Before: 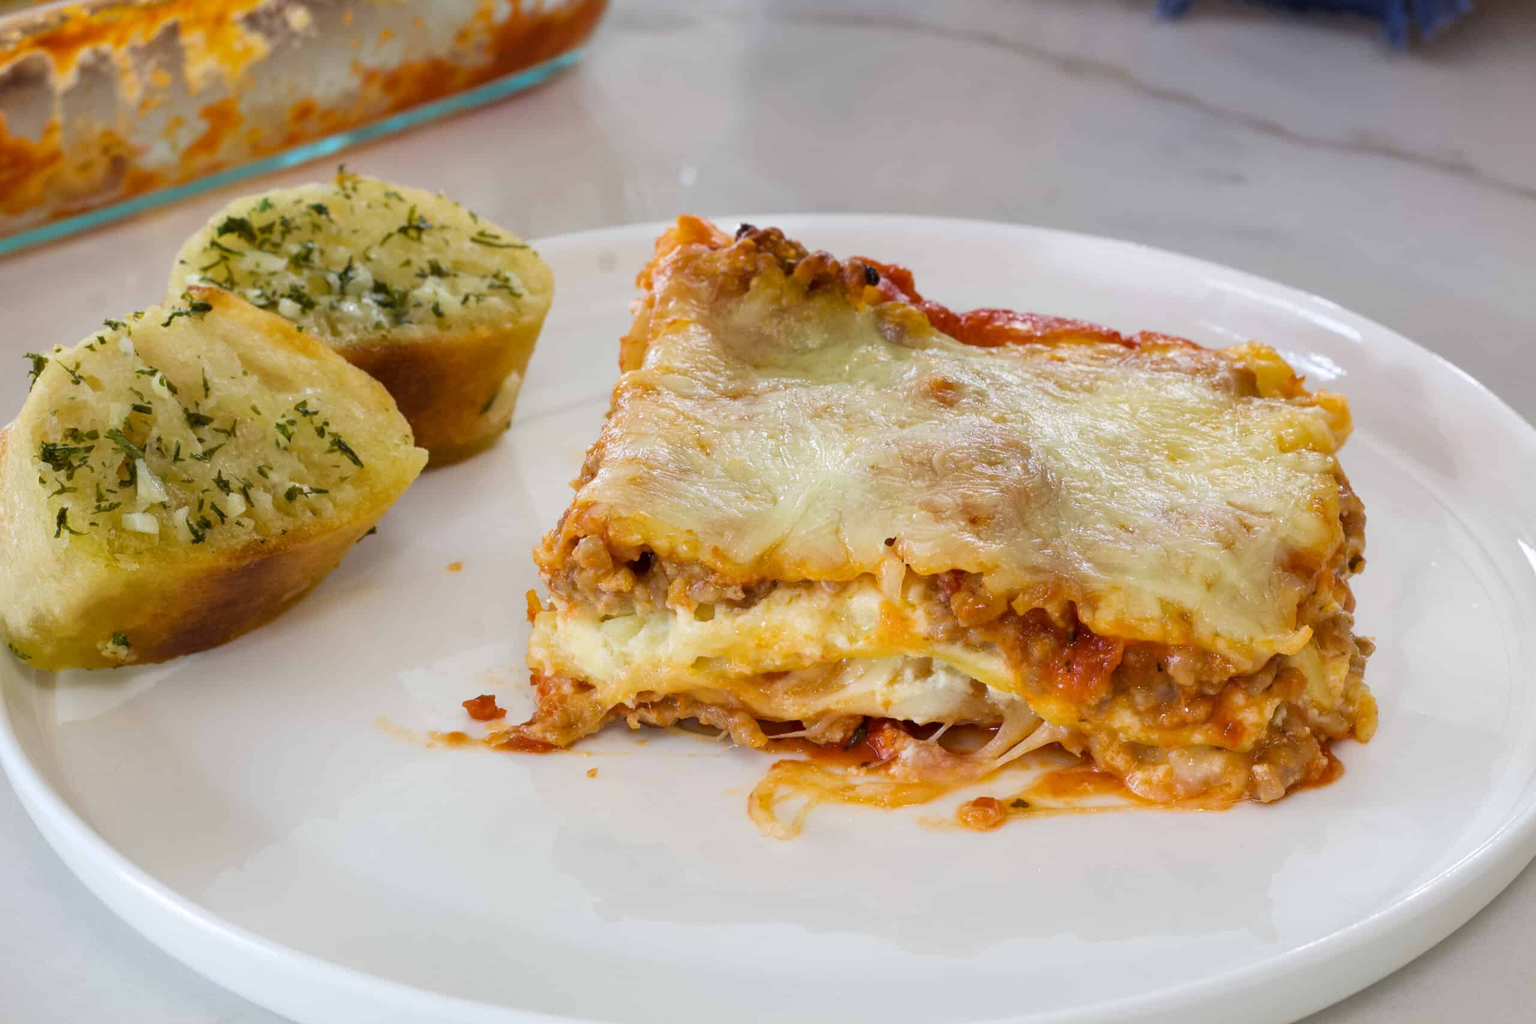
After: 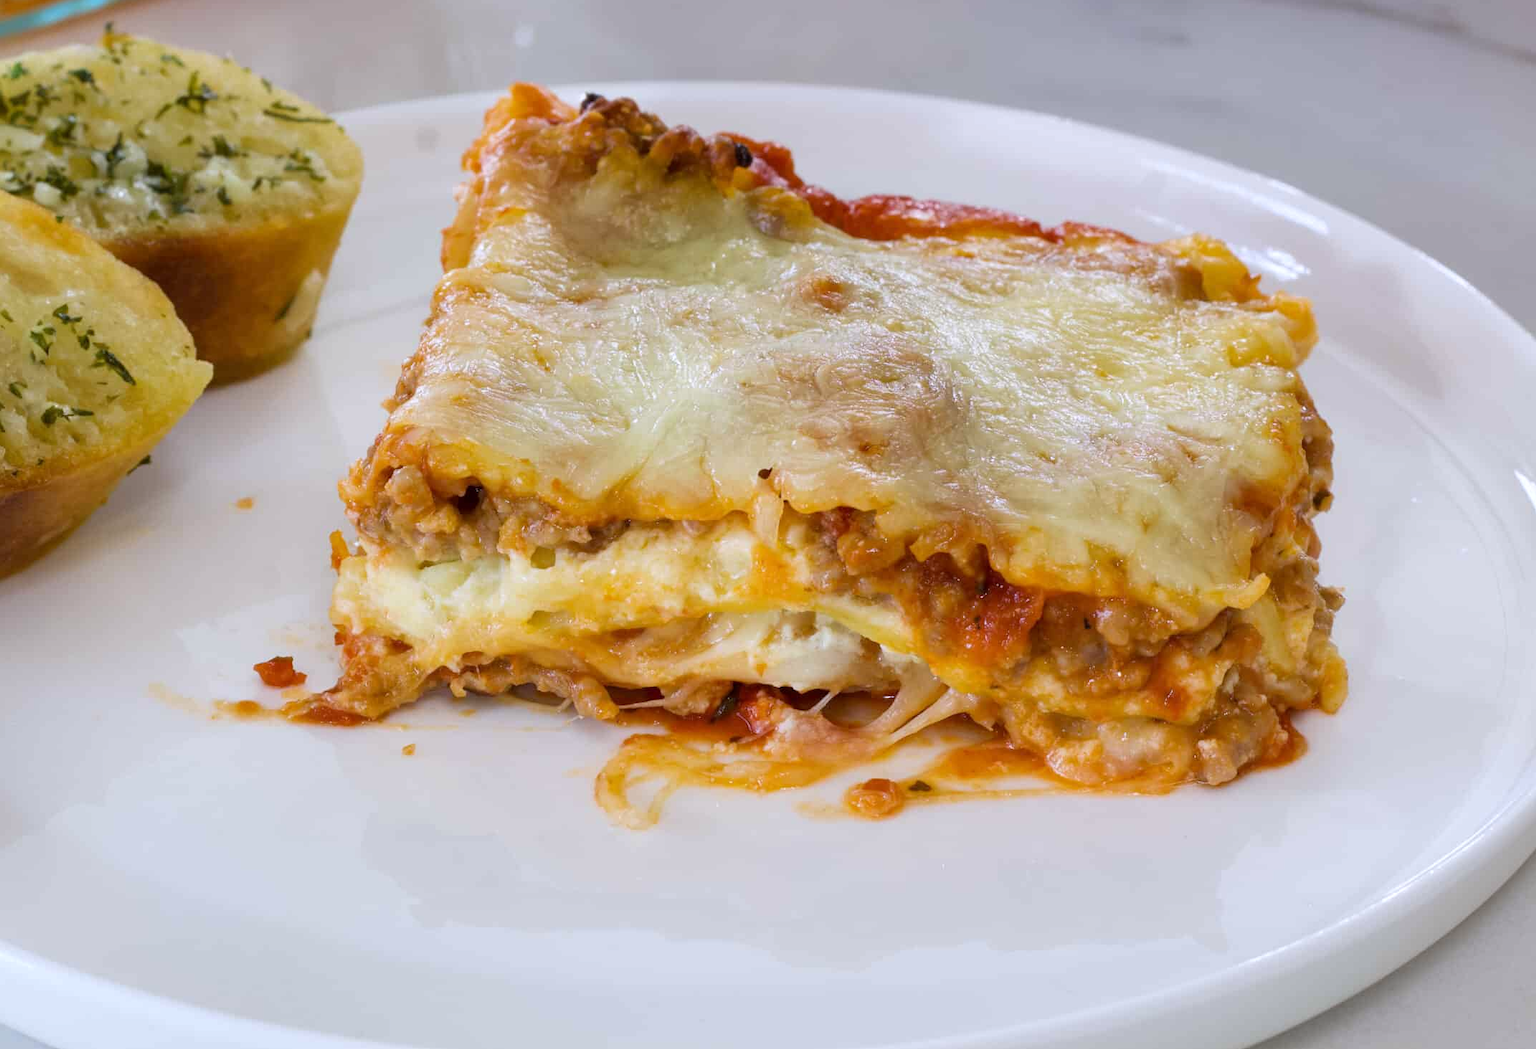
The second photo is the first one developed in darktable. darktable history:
white balance: red 0.984, blue 1.059
crop: left 16.315%, top 14.246%
